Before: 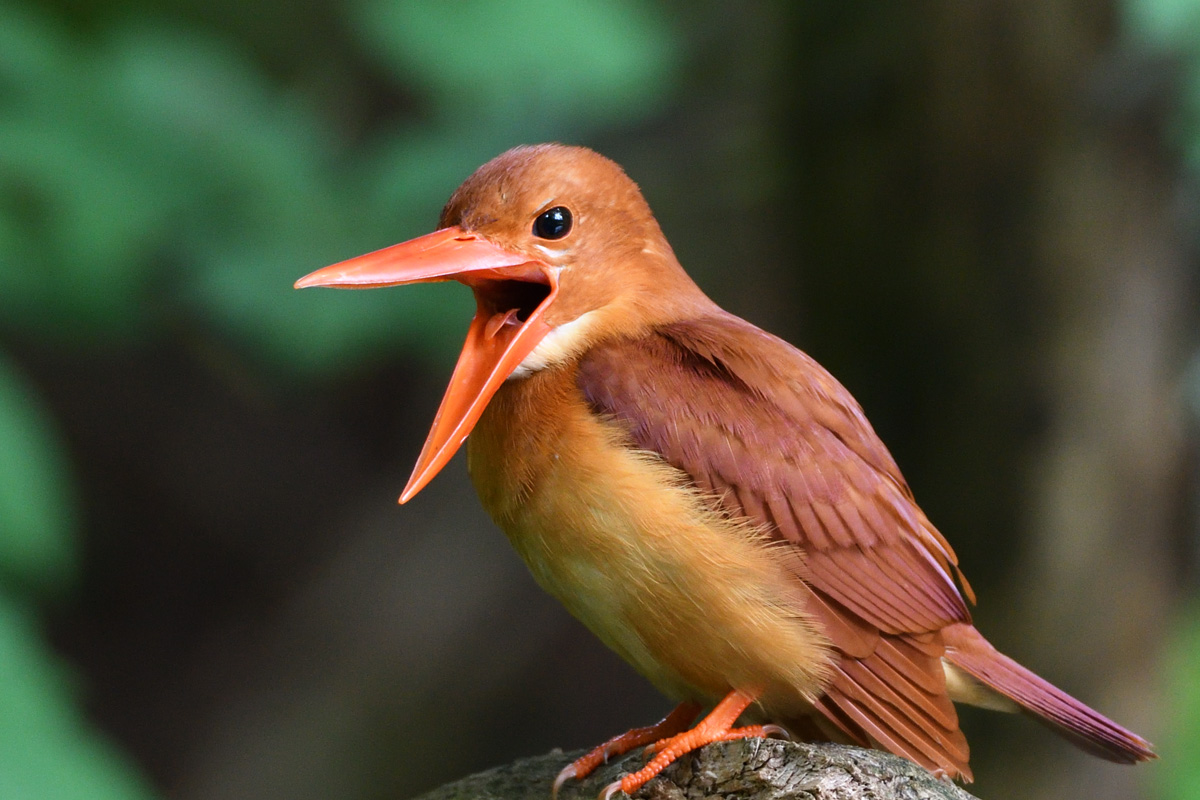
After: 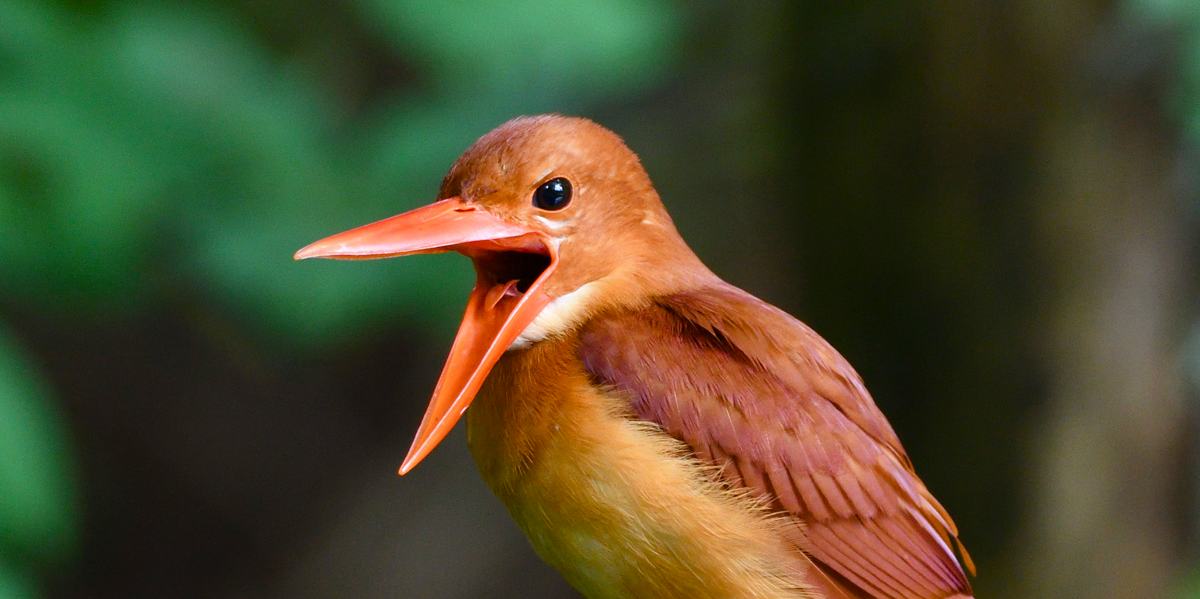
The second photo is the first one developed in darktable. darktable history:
color balance rgb: perceptual saturation grading › global saturation 20%, perceptual saturation grading › highlights -25.159%, perceptual saturation grading › shadows 25.426%
crop: top 3.691%, bottom 21.345%
